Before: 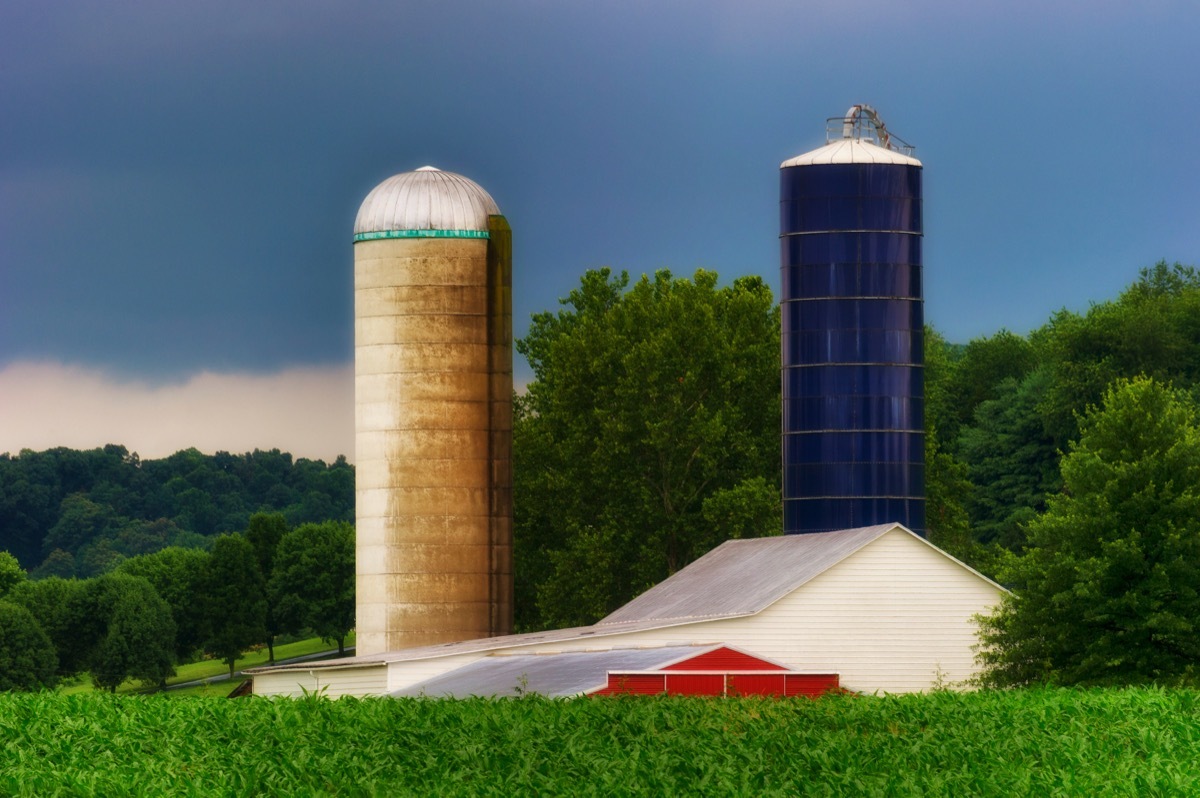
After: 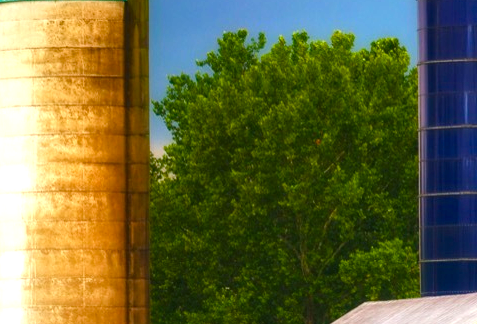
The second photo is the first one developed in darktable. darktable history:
crop: left 30.269%, top 29.942%, right 29.93%, bottom 29.424%
color balance rgb: global offset › luminance 0.491%, global offset › hue 168.58°, linear chroma grading › global chroma 8.873%, perceptual saturation grading › global saturation 27.538%, perceptual saturation grading › highlights -25.574%, perceptual saturation grading › shadows 25.895%
exposure: black level correction 0, exposure 0.894 EV, compensate highlight preservation false
local contrast: highlights 102%, shadows 100%, detail 120%, midtone range 0.2
